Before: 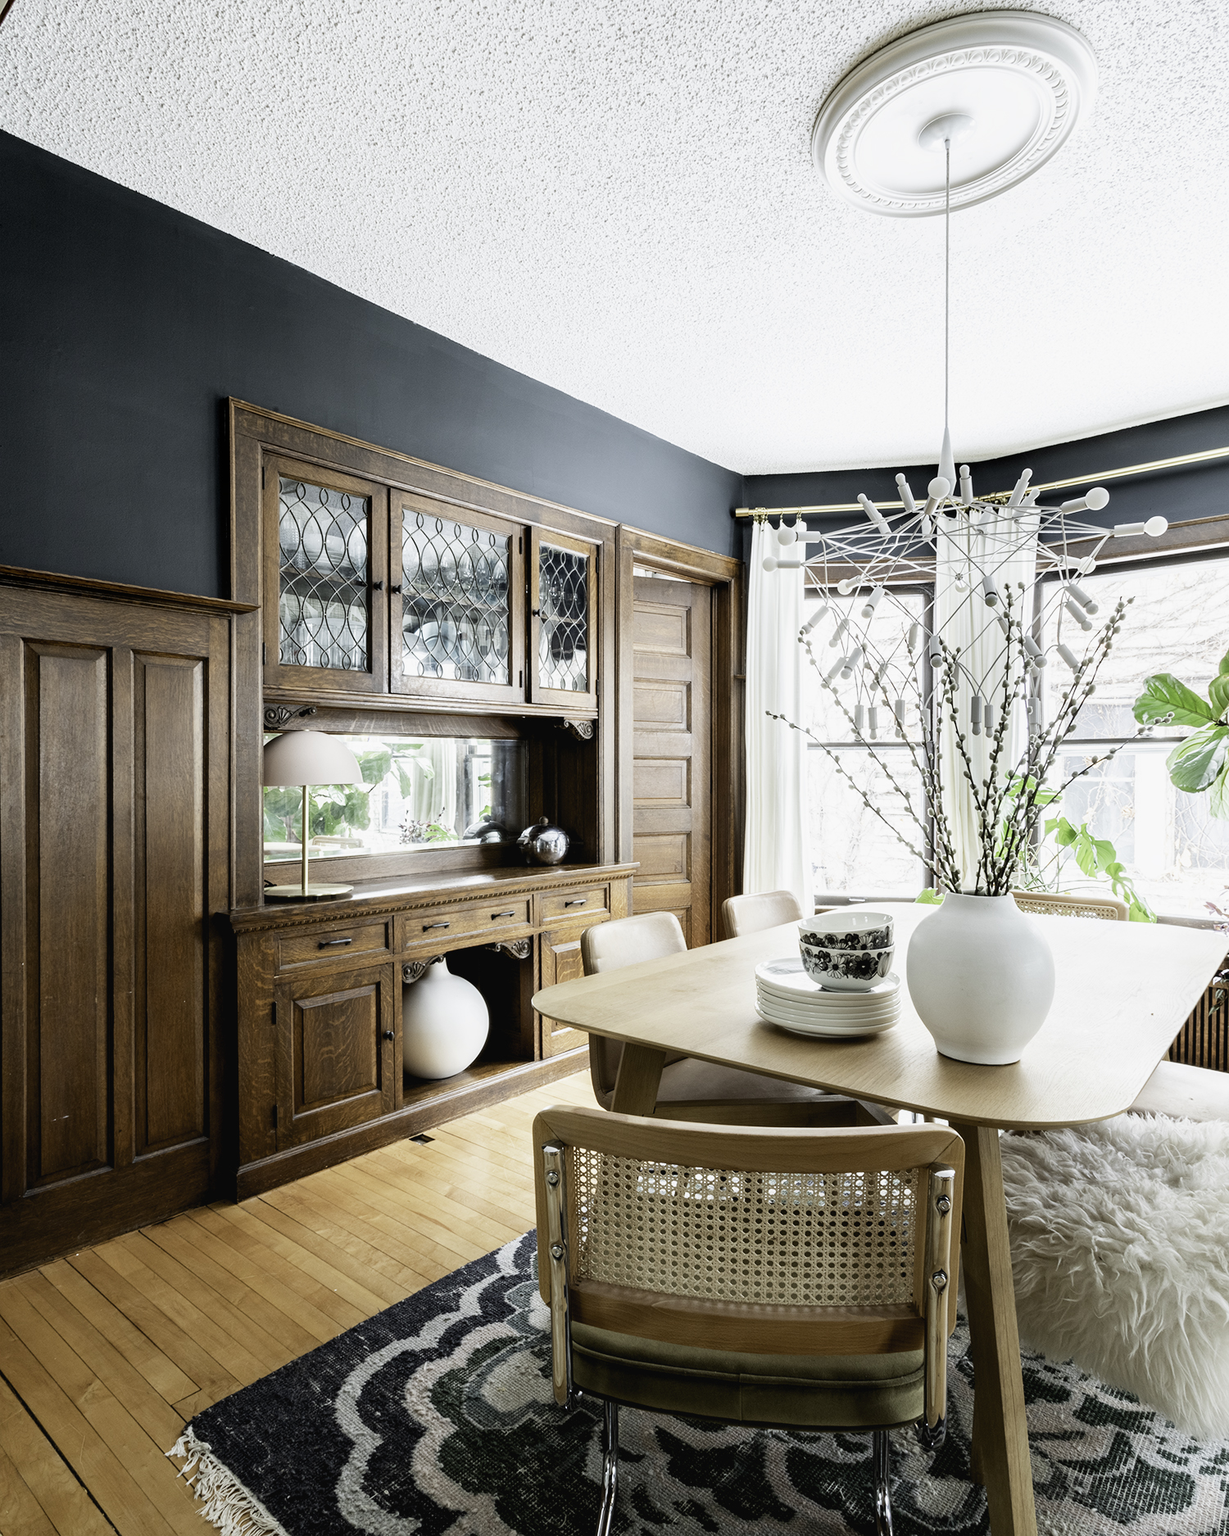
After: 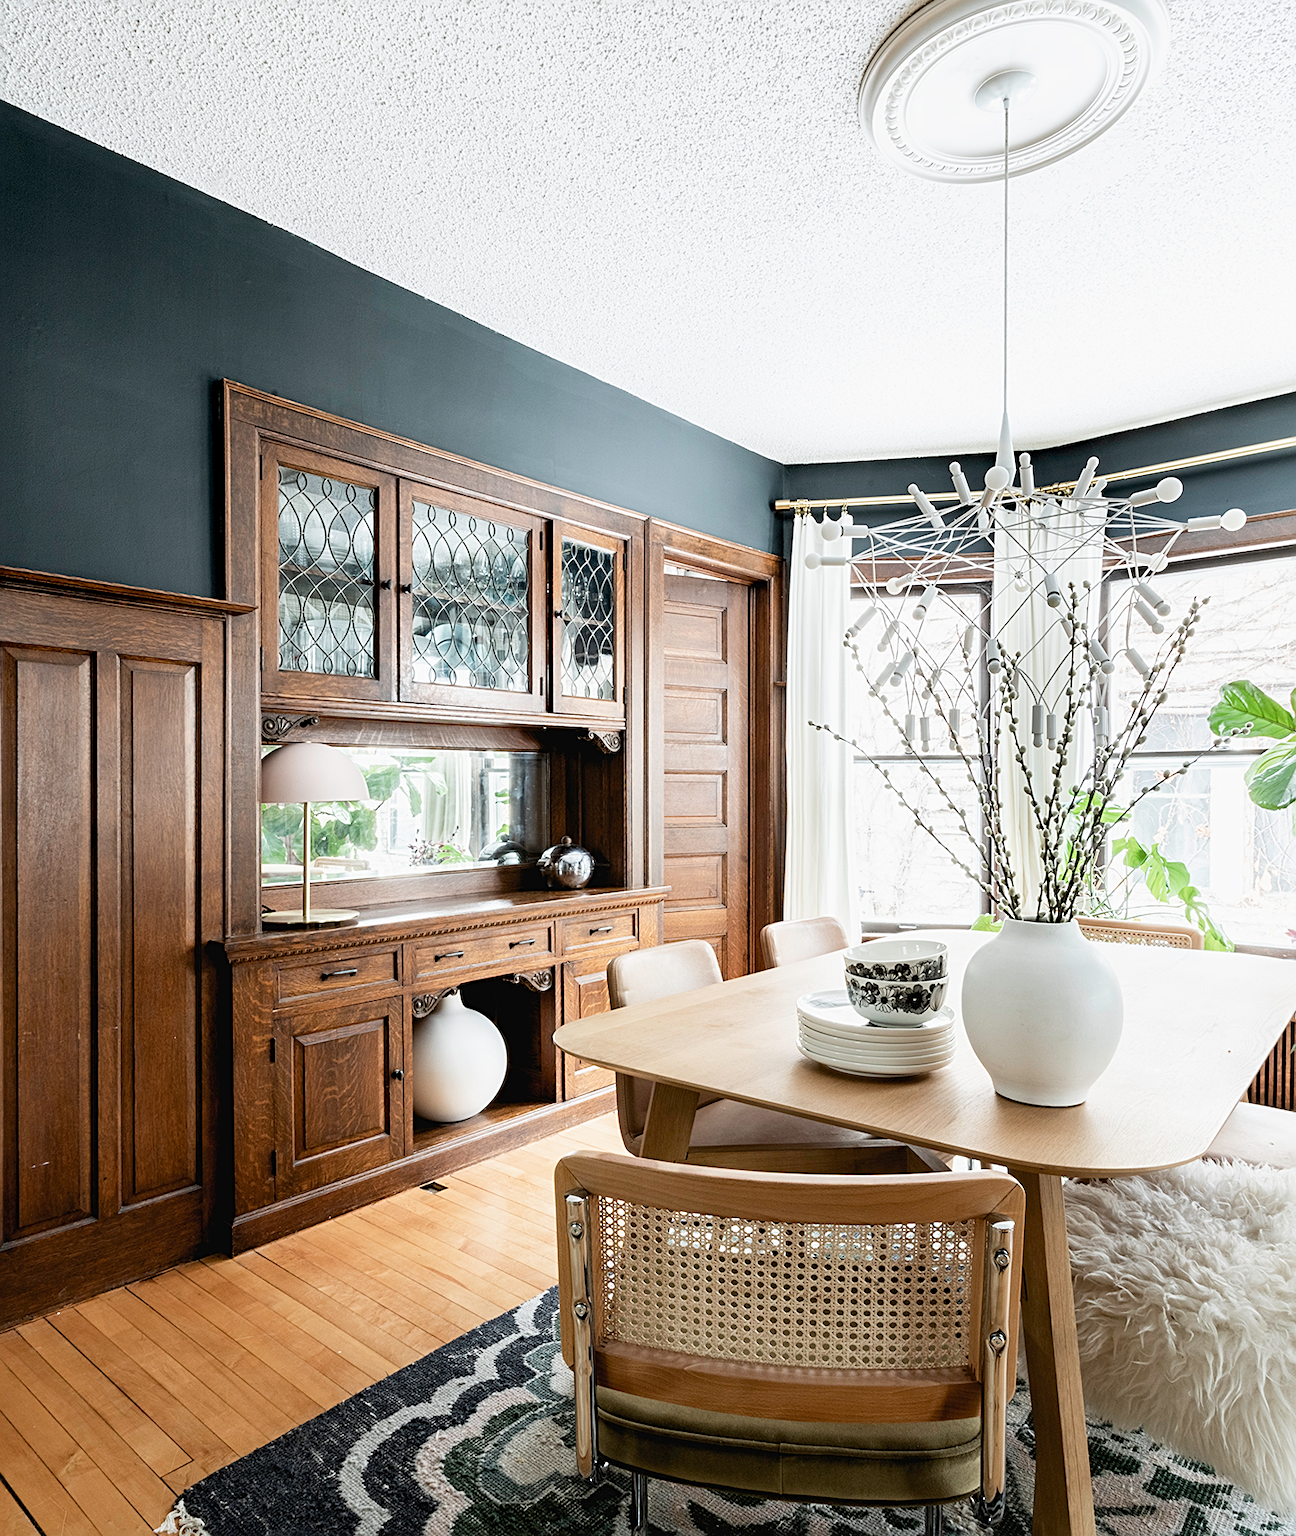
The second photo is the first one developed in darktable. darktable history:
crop: left 1.964%, top 3.251%, right 1.122%, bottom 4.933%
sharpen: radius 2.167, amount 0.381, threshold 0
